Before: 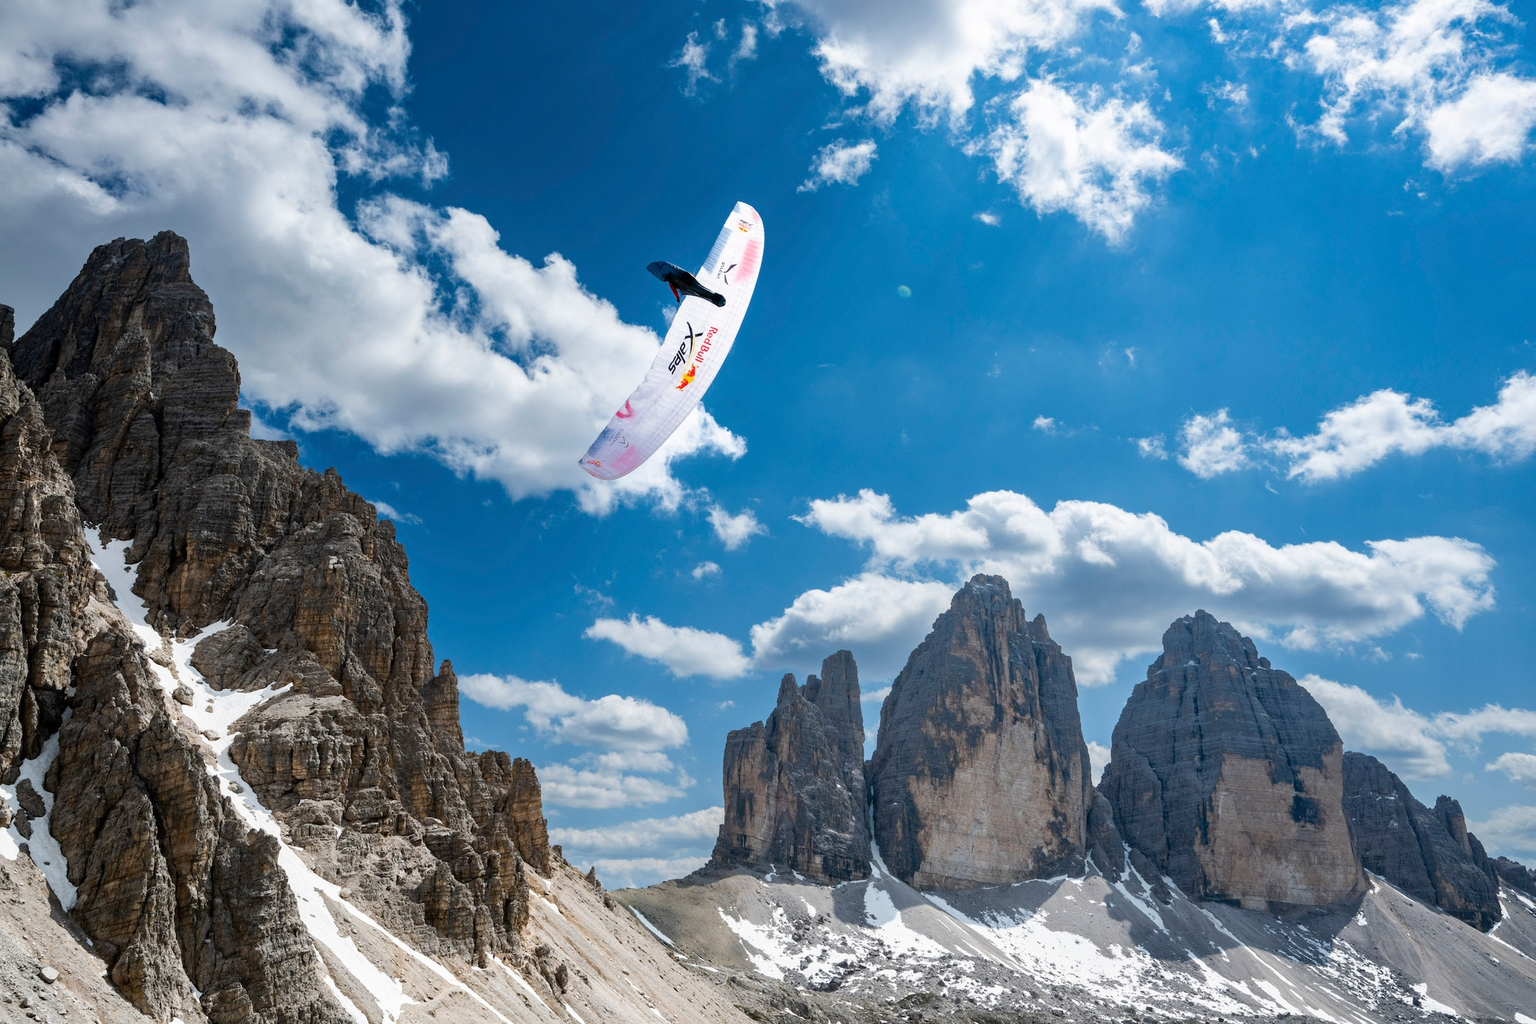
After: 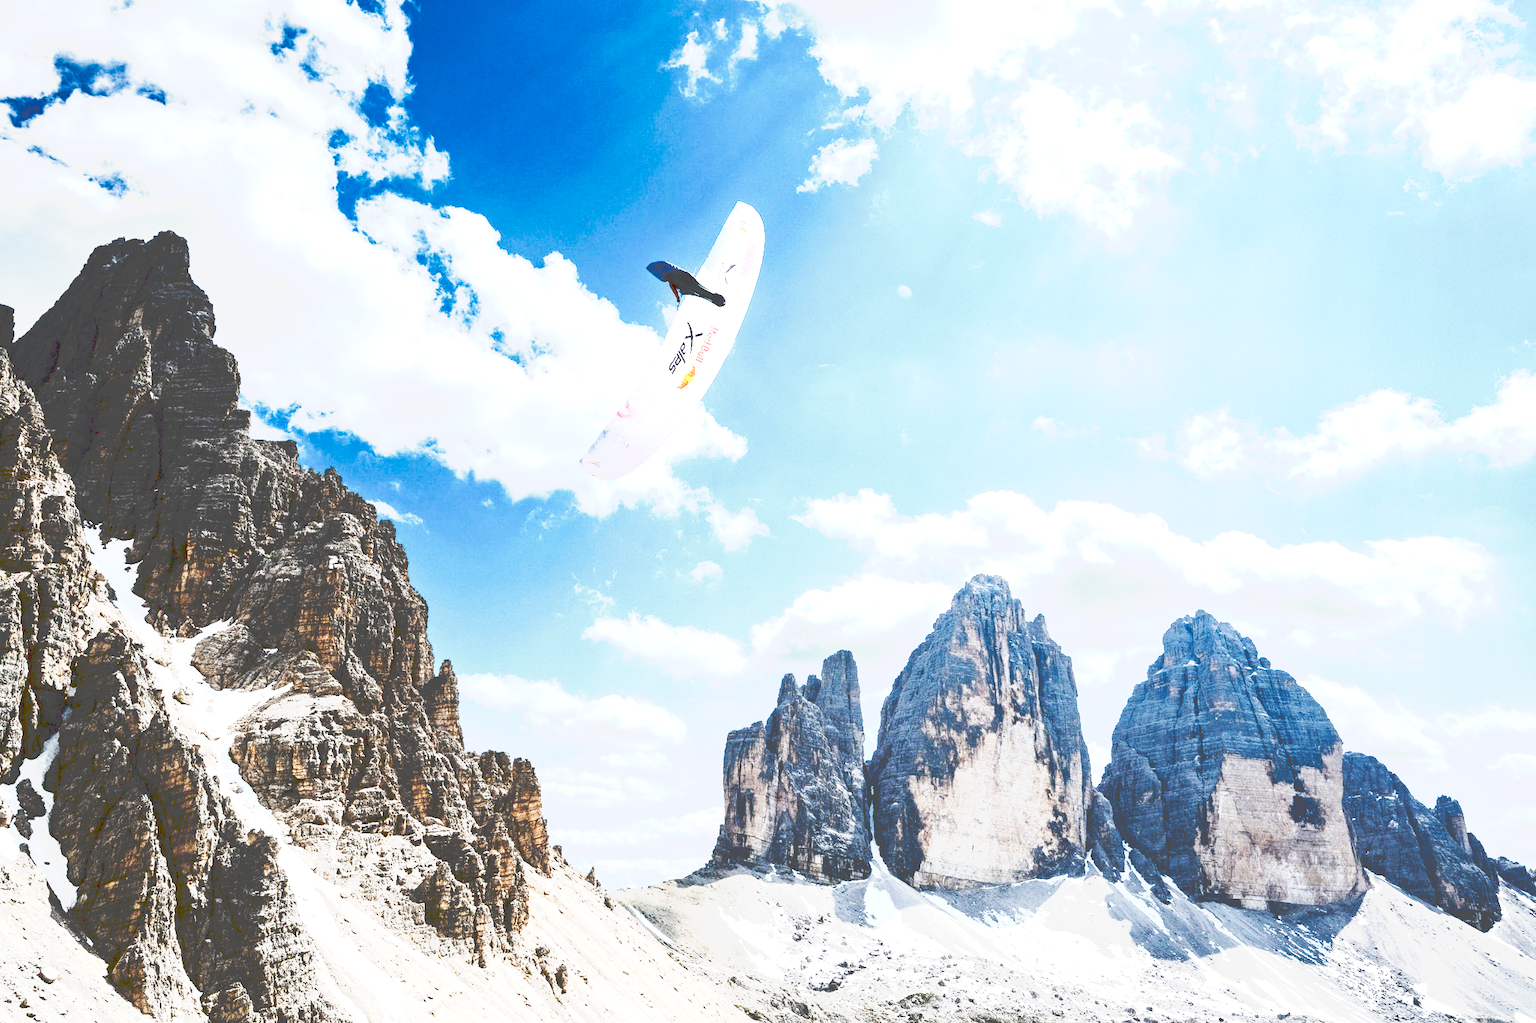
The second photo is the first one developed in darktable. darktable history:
tone curve: curves: ch0 [(0, 0) (0.003, 0.279) (0.011, 0.287) (0.025, 0.295) (0.044, 0.304) (0.069, 0.316) (0.1, 0.319) (0.136, 0.316) (0.177, 0.32) (0.224, 0.359) (0.277, 0.421) (0.335, 0.511) (0.399, 0.639) (0.468, 0.734) (0.543, 0.827) (0.623, 0.89) (0.709, 0.944) (0.801, 0.965) (0.898, 0.968) (1, 1)], preserve colors none
contrast brightness saturation: contrast 0.28
exposure: black level correction 0, exposure 0.7 EV, compensate exposure bias true, compensate highlight preservation false
